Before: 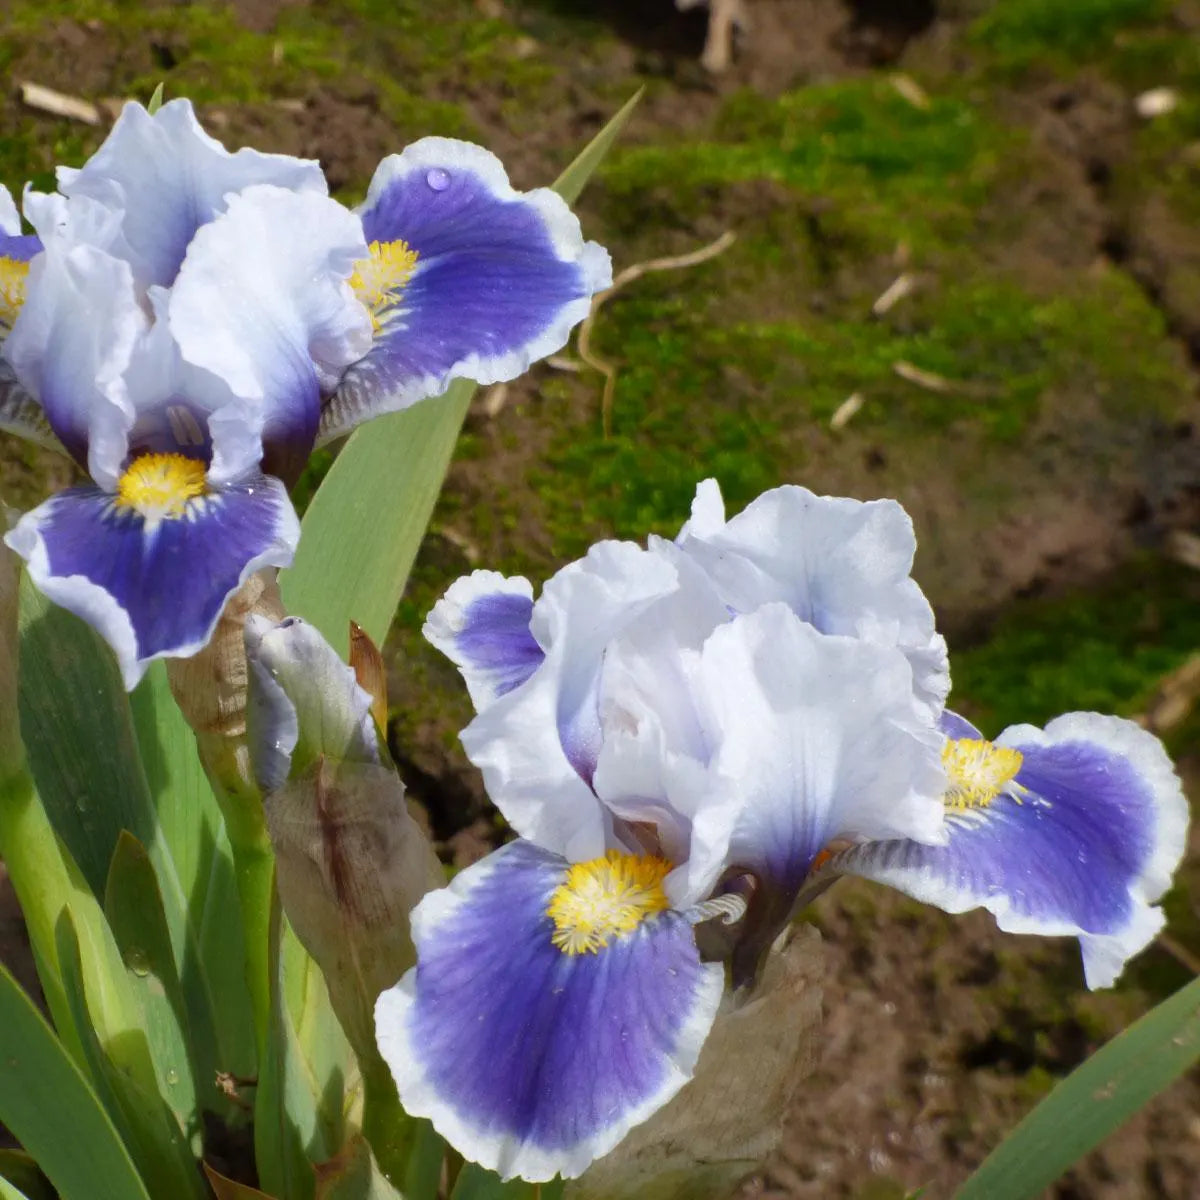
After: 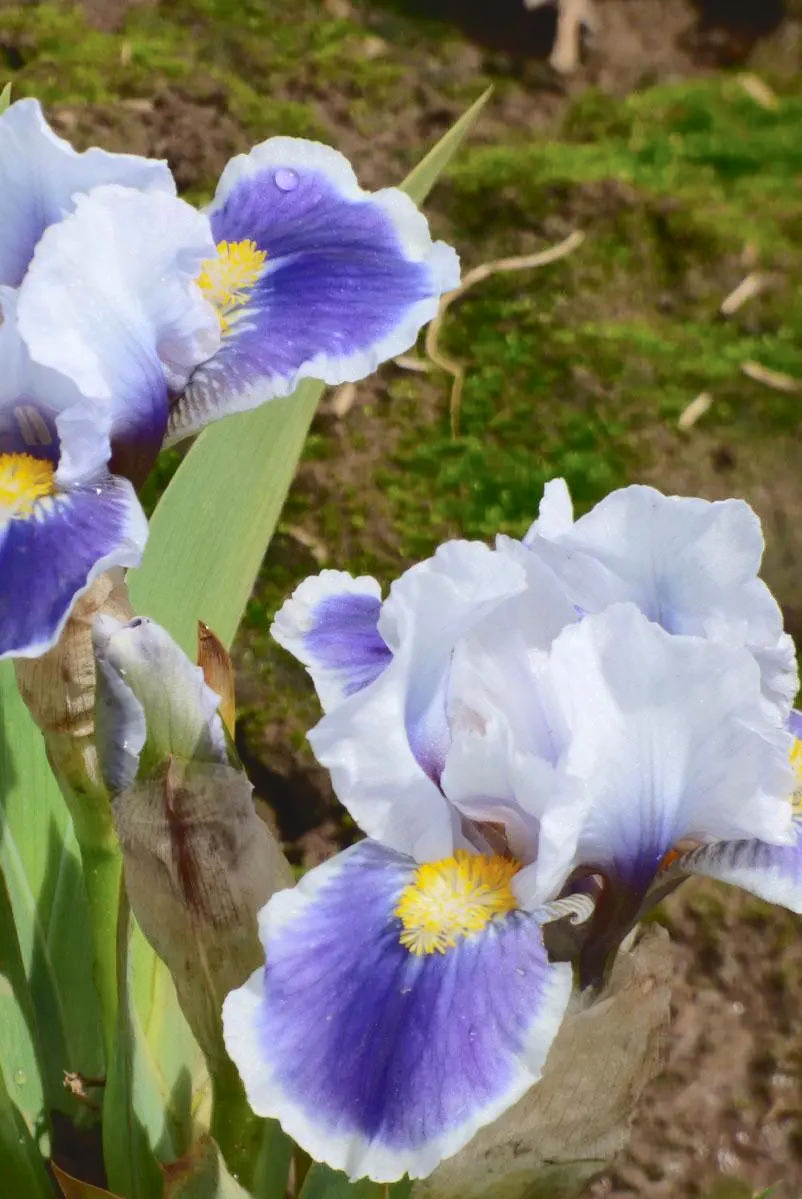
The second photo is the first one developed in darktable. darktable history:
shadows and highlights: on, module defaults
crop and rotate: left 12.704%, right 20.456%
tone curve: curves: ch0 [(0, 0) (0.003, 0.049) (0.011, 0.052) (0.025, 0.057) (0.044, 0.069) (0.069, 0.076) (0.1, 0.09) (0.136, 0.111) (0.177, 0.15) (0.224, 0.197) (0.277, 0.267) (0.335, 0.366) (0.399, 0.477) (0.468, 0.561) (0.543, 0.651) (0.623, 0.733) (0.709, 0.804) (0.801, 0.869) (0.898, 0.924) (1, 1)], color space Lab, independent channels, preserve colors none
